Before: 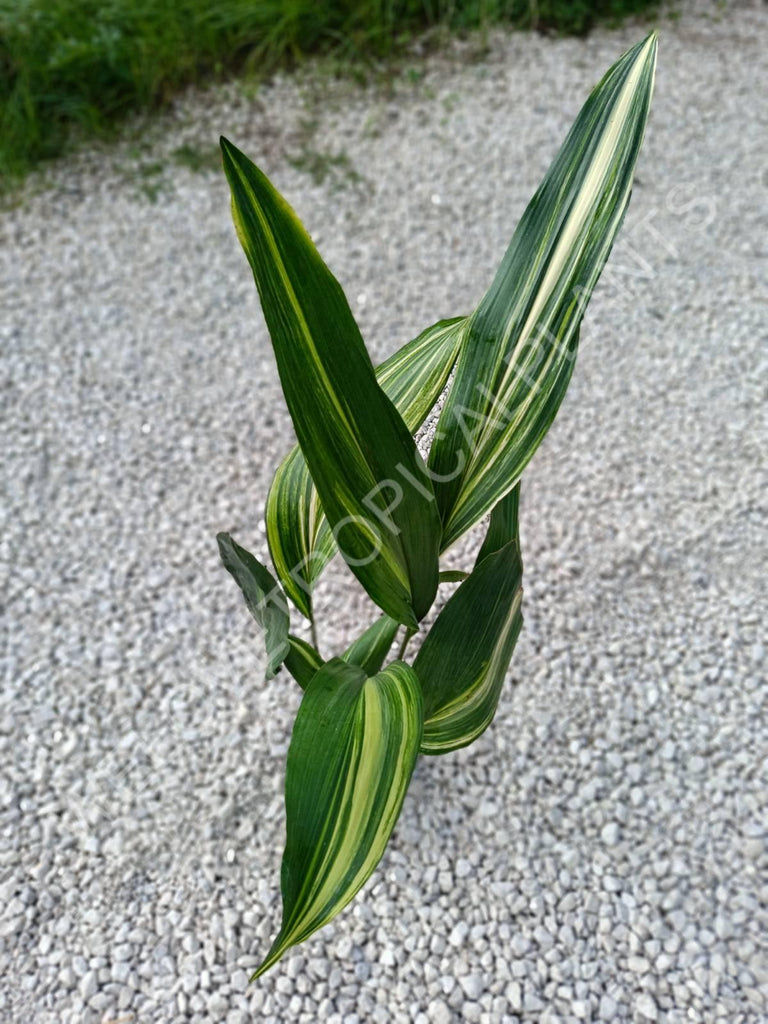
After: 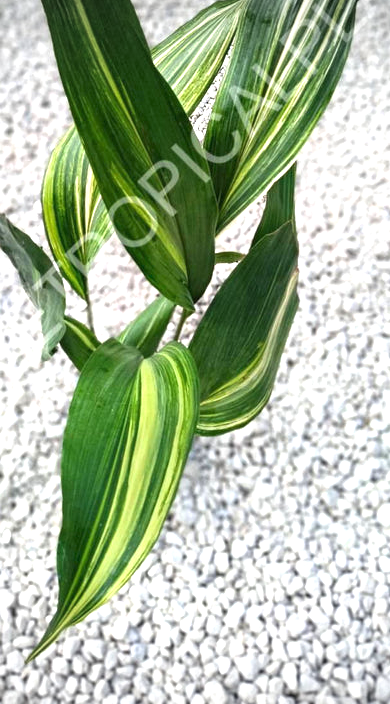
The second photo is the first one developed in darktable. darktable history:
crop and rotate: left 29.288%, top 31.154%, right 19.86%
vignetting: fall-off start 89.48%, fall-off radius 44.56%, width/height ratio 1.163, unbound false
exposure: black level correction 0, exposure 1.124 EV, compensate highlight preservation false
